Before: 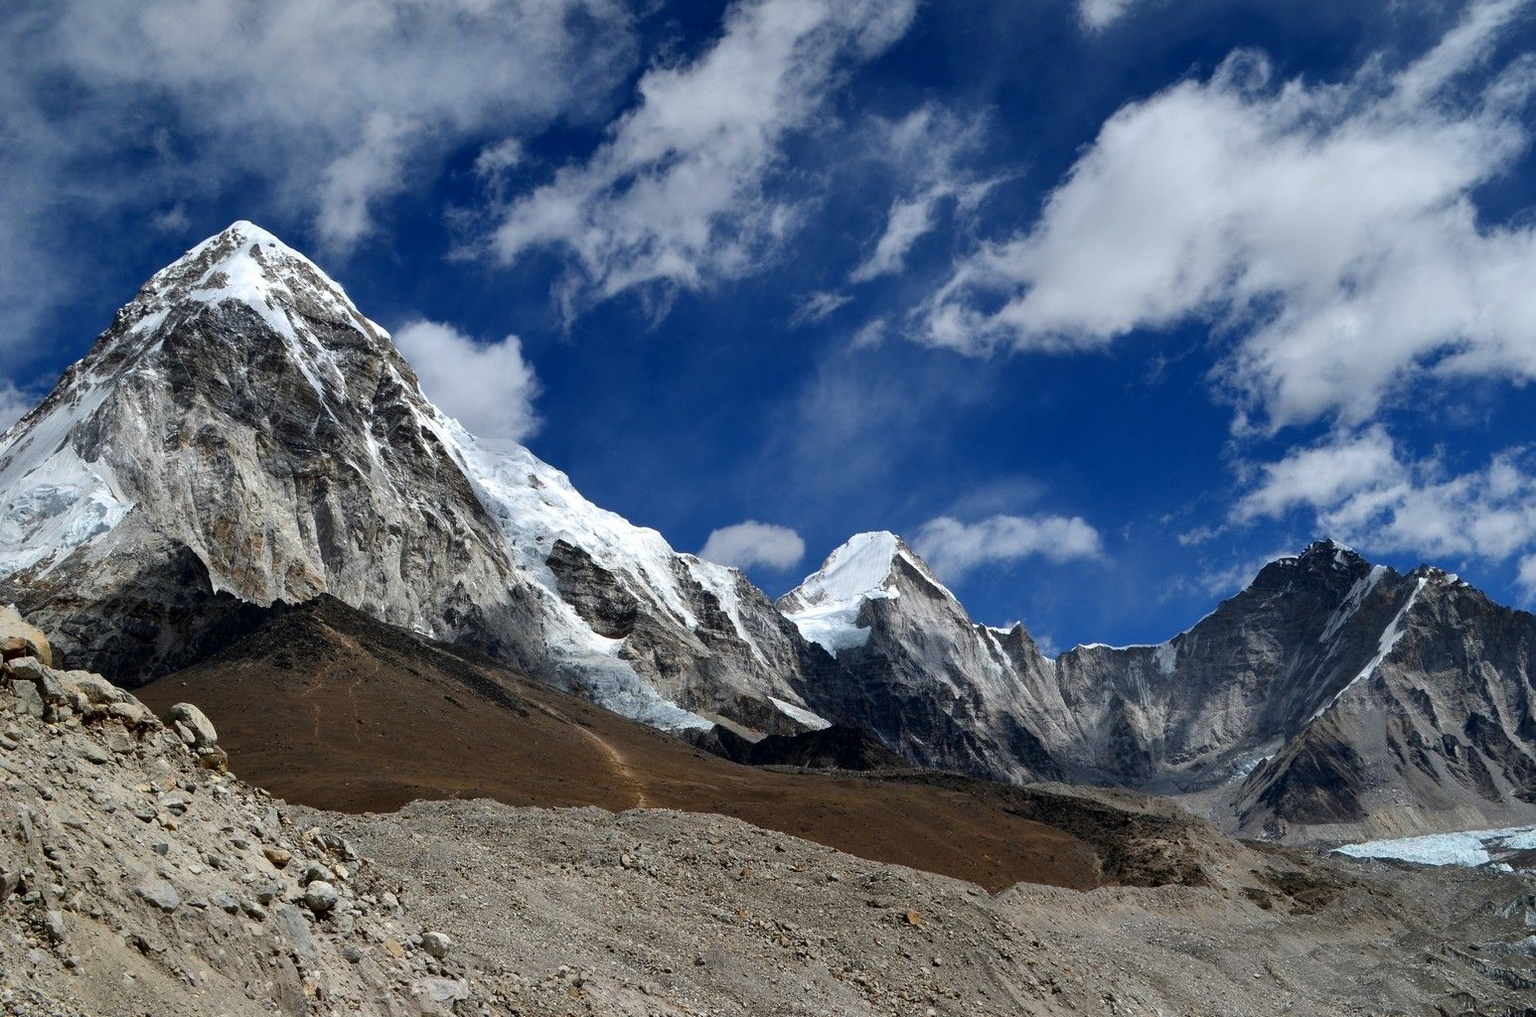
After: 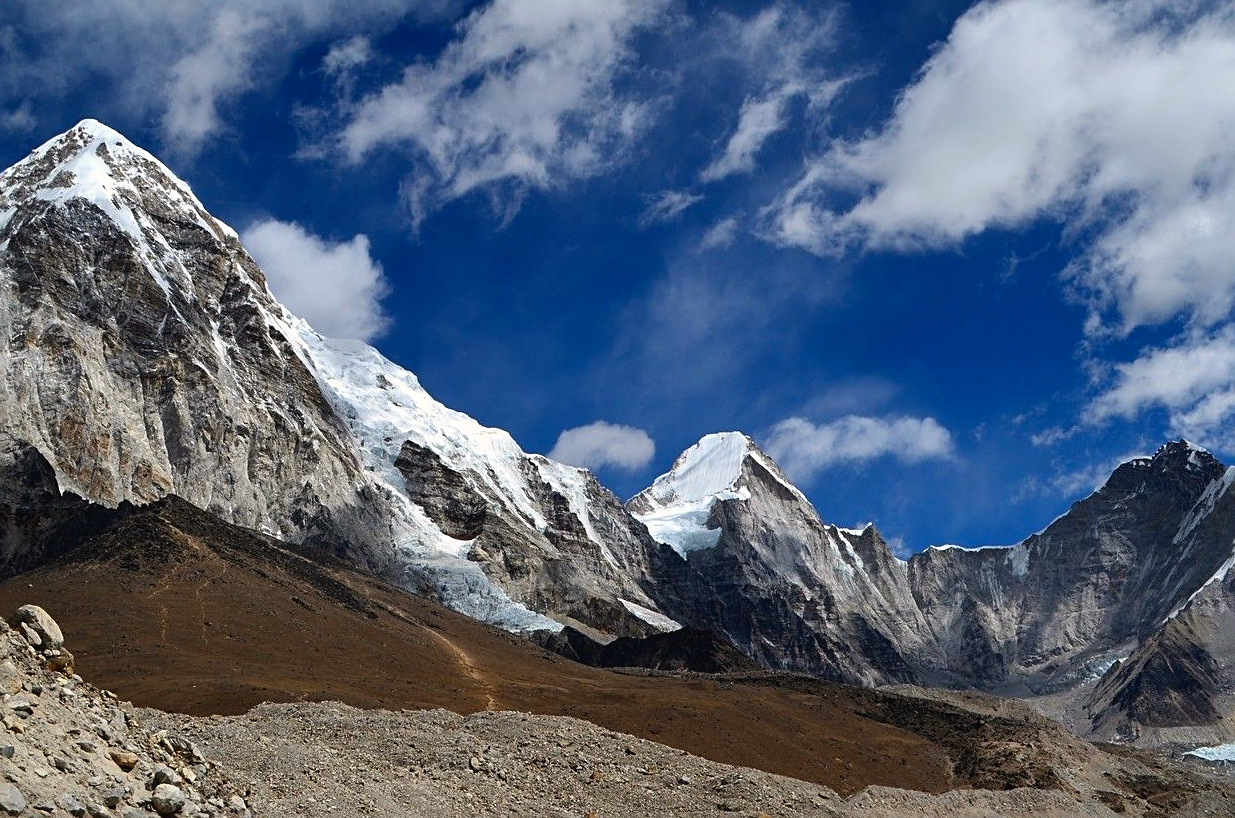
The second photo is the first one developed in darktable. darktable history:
color balance rgb: shadows lift › chroma 2%, shadows lift › hue 50°, power › hue 60°, highlights gain › chroma 1%, highlights gain › hue 60°, global offset › luminance 0.25%, global vibrance 30%
sharpen: on, module defaults
crop and rotate: left 10.071%, top 10.071%, right 10.02%, bottom 10.02%
